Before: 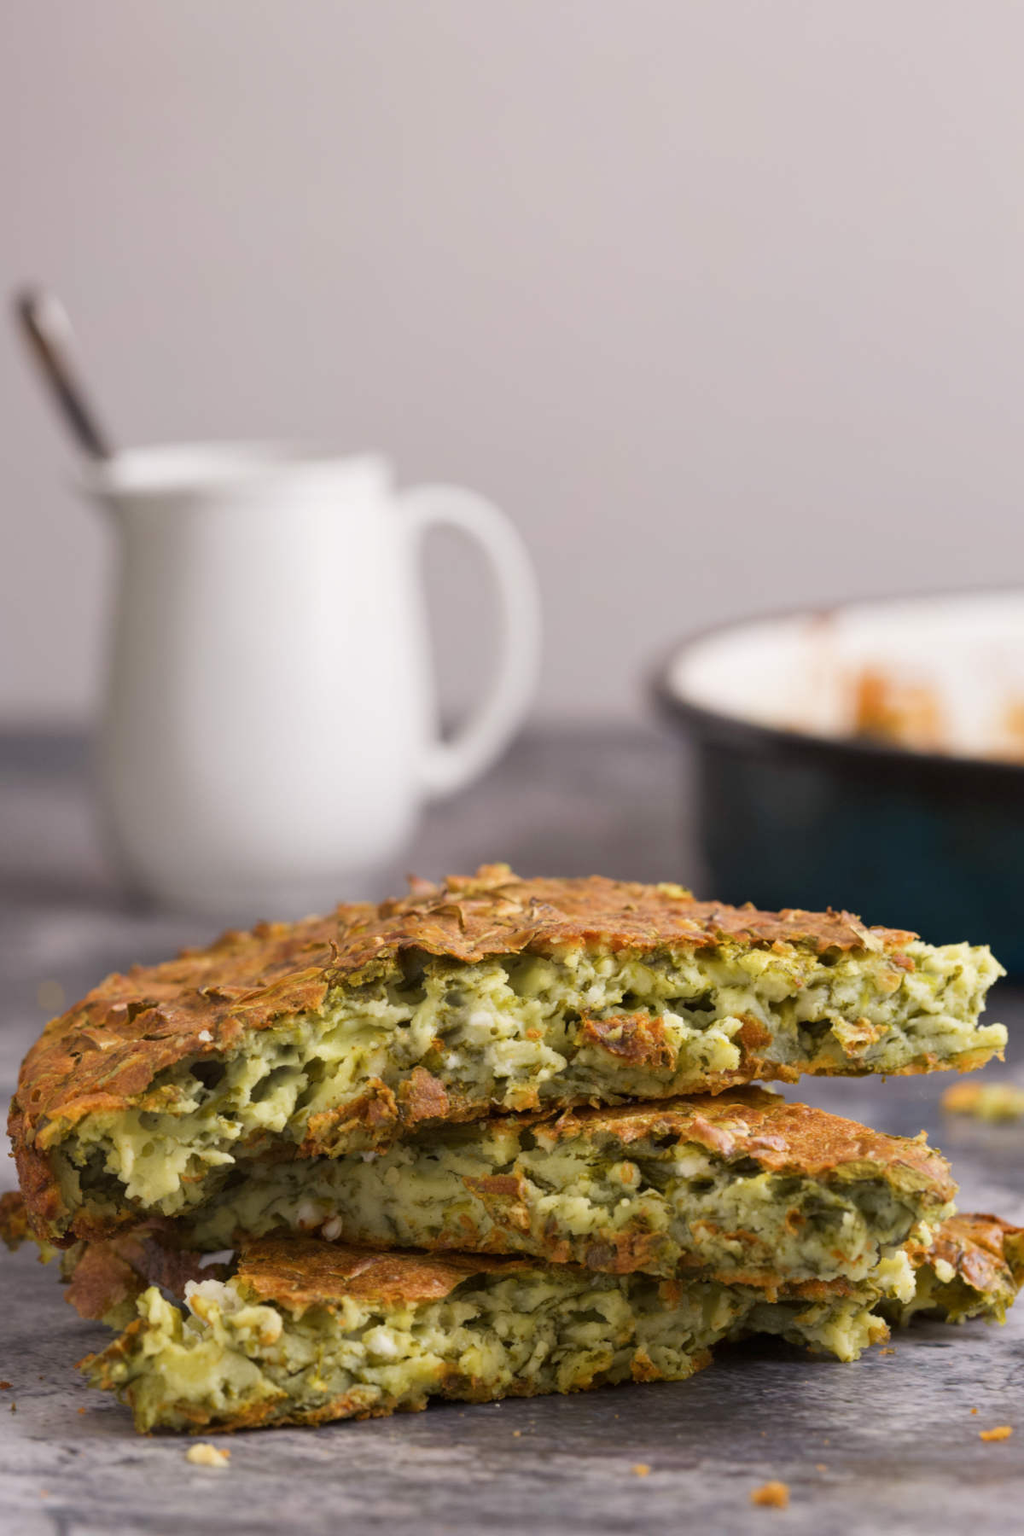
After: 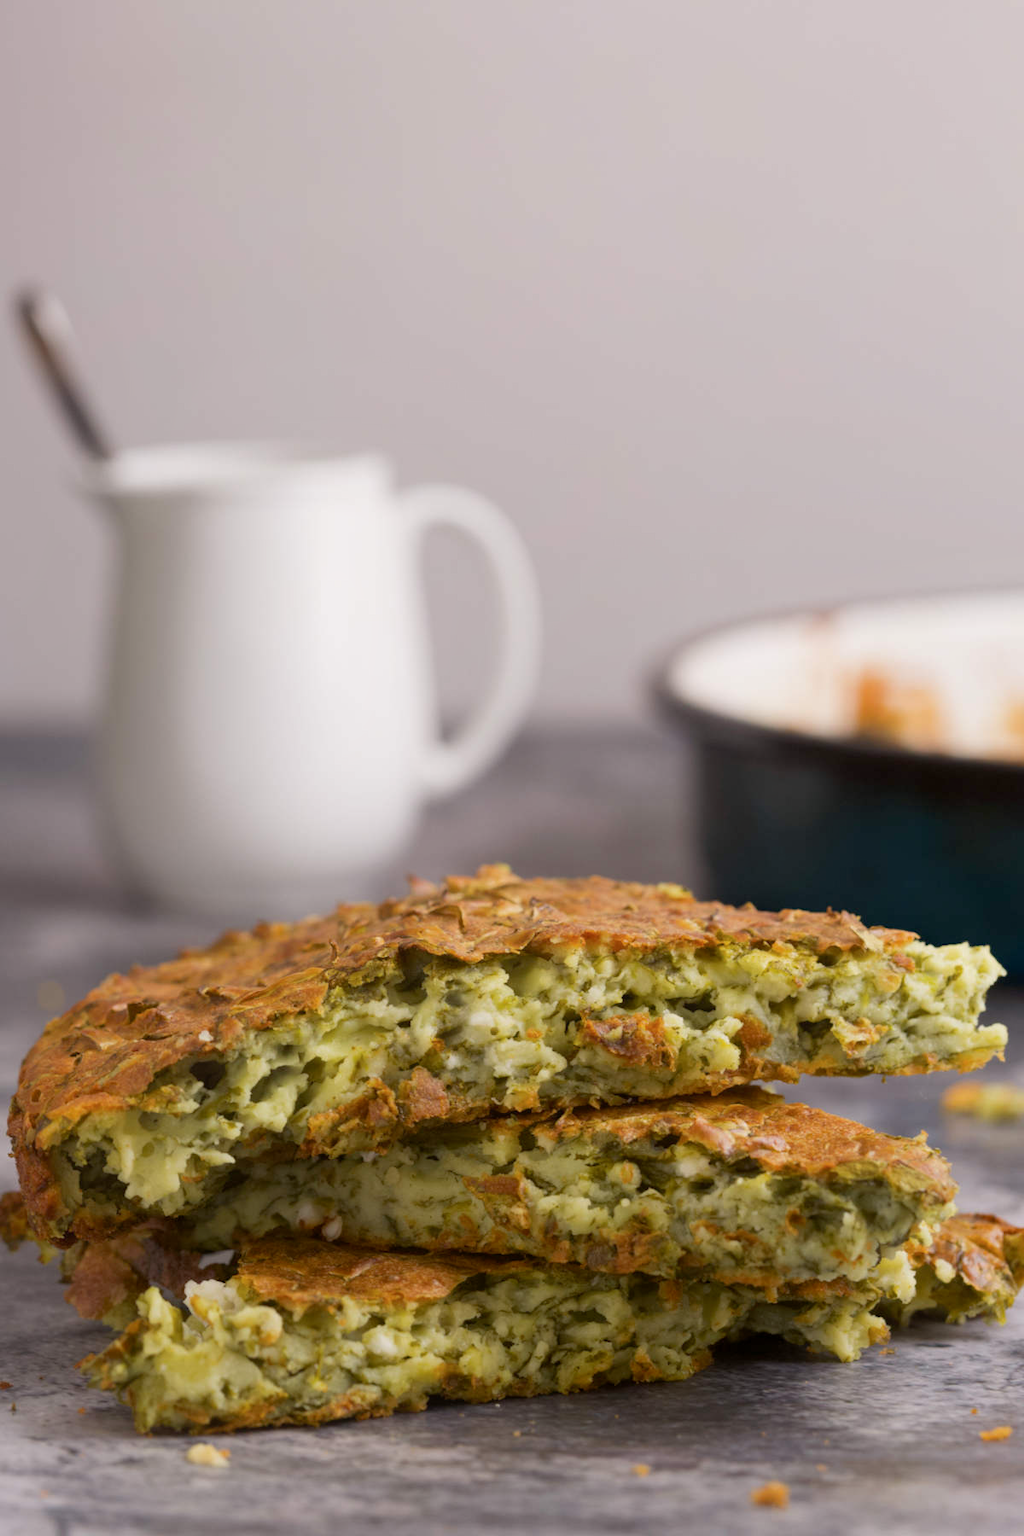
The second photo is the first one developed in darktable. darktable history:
contrast equalizer: y [[0.6 ×6], [0.55 ×6], [0 ×6], [0 ×6], [0 ×6]], mix -0.306
color balance rgb: shadows lift › hue 86.65°, global offset › luminance -0.412%, linear chroma grading › shadows -6.794%, linear chroma grading › highlights -6.684%, linear chroma grading › global chroma -10.354%, linear chroma grading › mid-tones -8.287%, perceptual saturation grading › global saturation 25.303%
